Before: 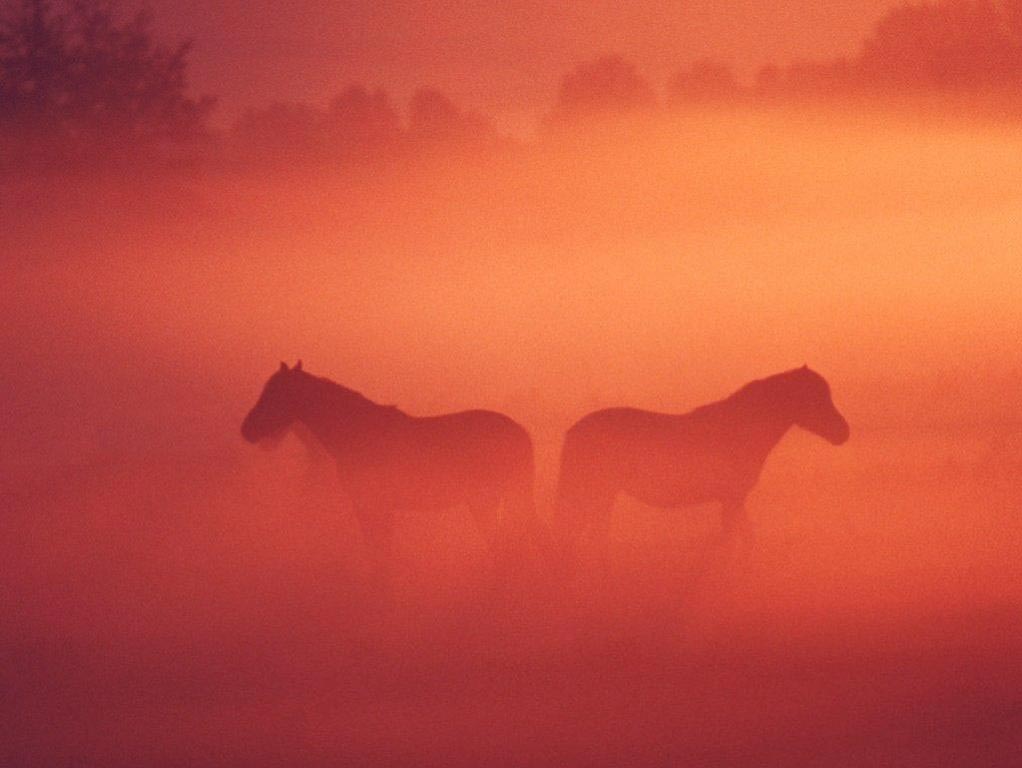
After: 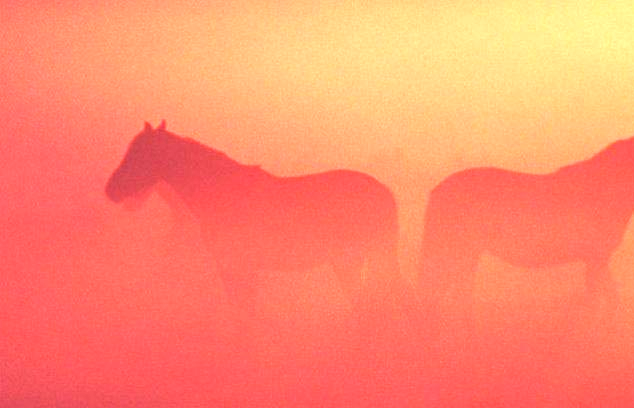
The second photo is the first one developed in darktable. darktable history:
crop: left 13.312%, top 31.28%, right 24.627%, bottom 15.582%
exposure: black level correction 0, exposure 1.5 EV, compensate exposure bias true, compensate highlight preservation false
